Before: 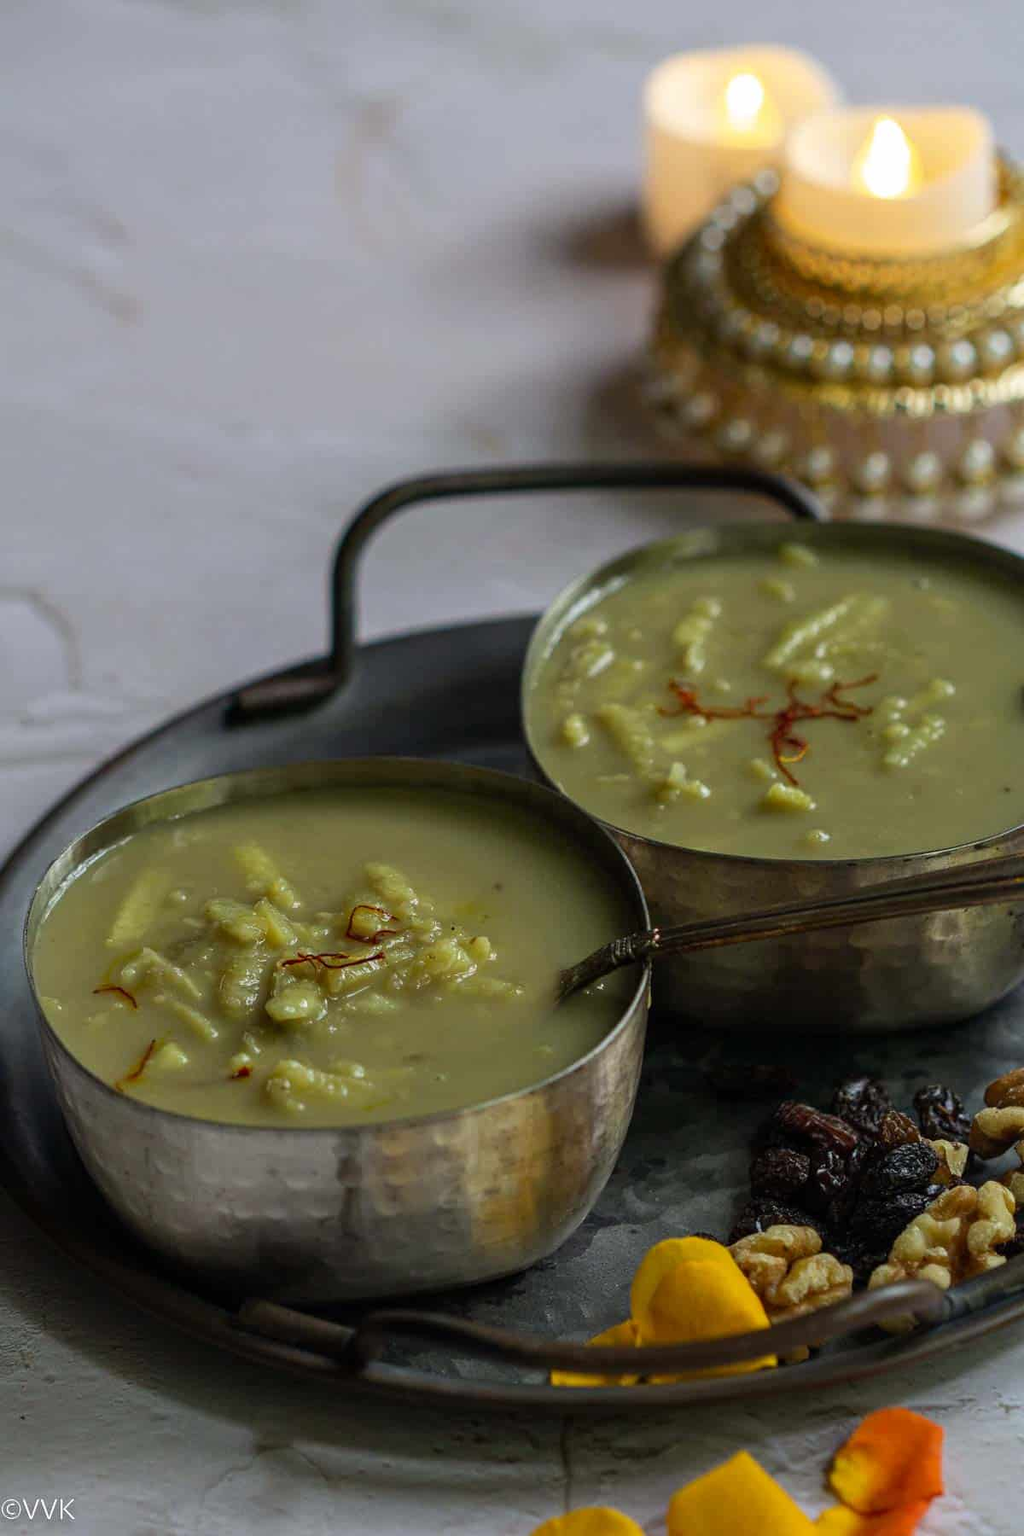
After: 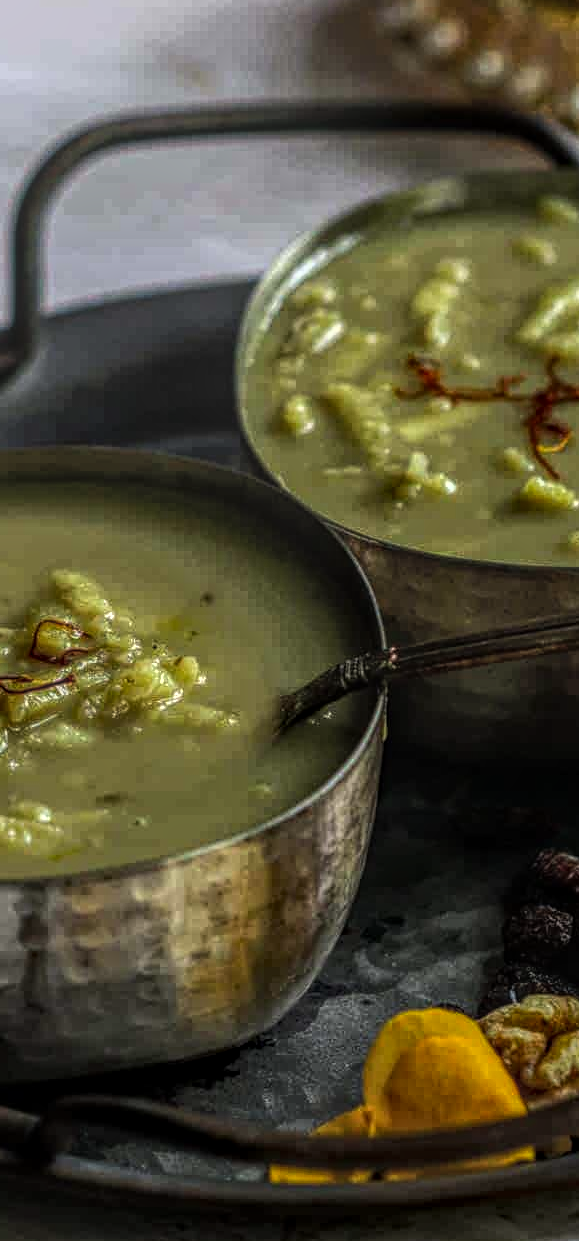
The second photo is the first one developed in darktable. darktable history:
local contrast: highlights 20%, shadows 26%, detail 200%, midtone range 0.2
tone equalizer: -8 EV -1.05 EV, -7 EV -1.03 EV, -6 EV -0.894 EV, -5 EV -0.559 EV, -3 EV 0.57 EV, -2 EV 0.853 EV, -1 EV 1.01 EV, +0 EV 1.08 EV, edges refinement/feathering 500, mask exposure compensation -1.57 EV, preserve details no
crop: left 31.392%, top 24.542%, right 20.34%, bottom 6.468%
